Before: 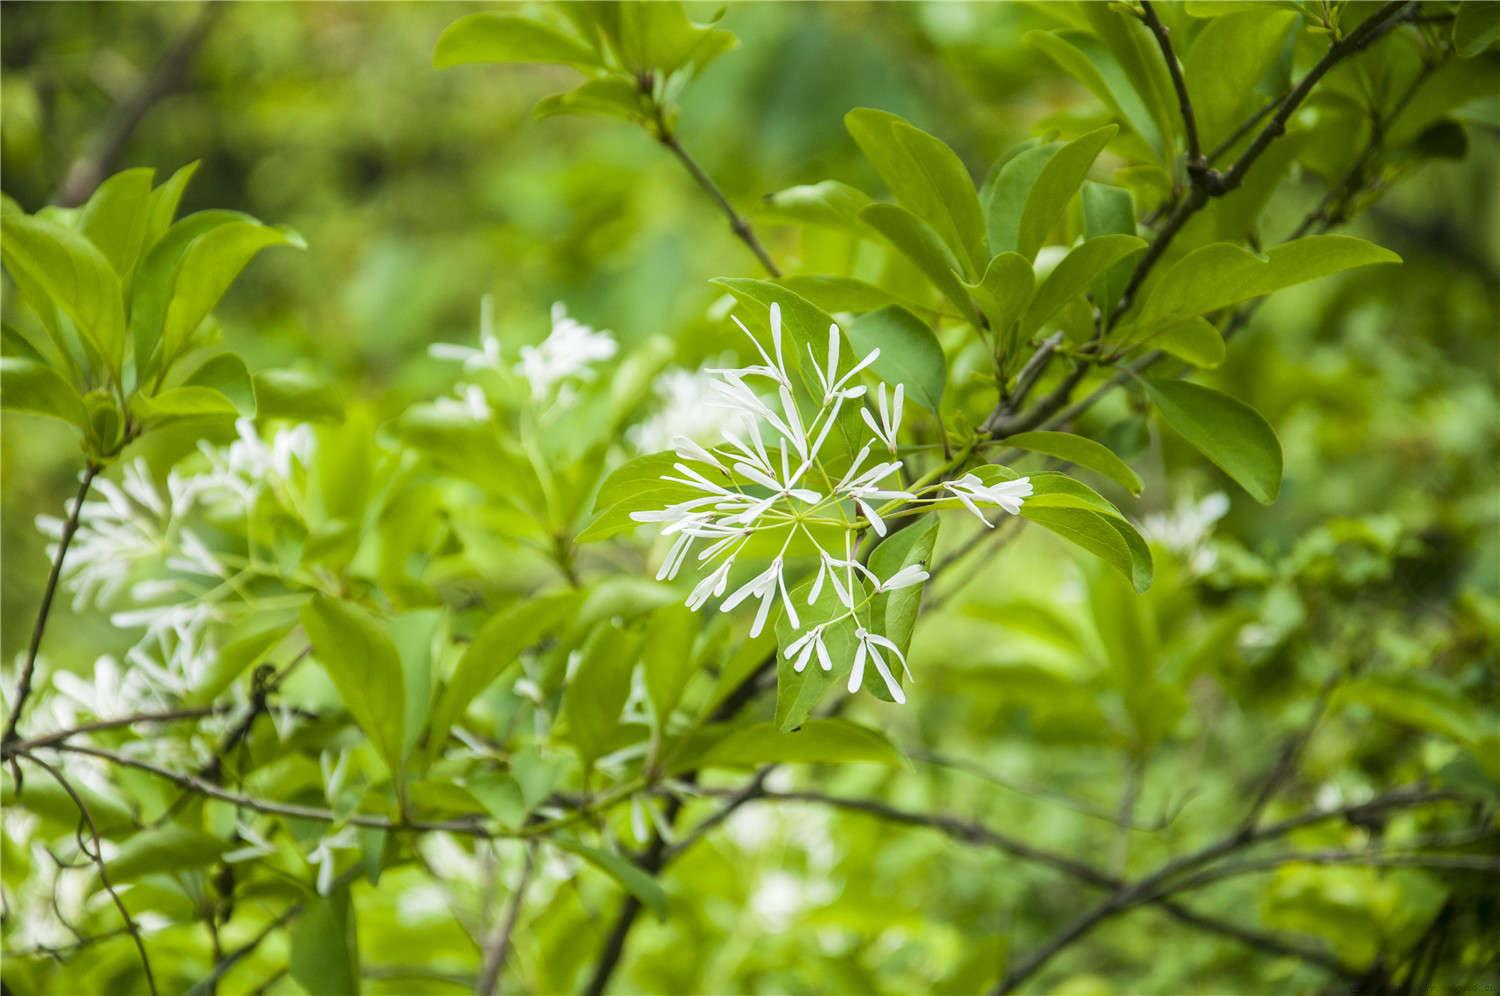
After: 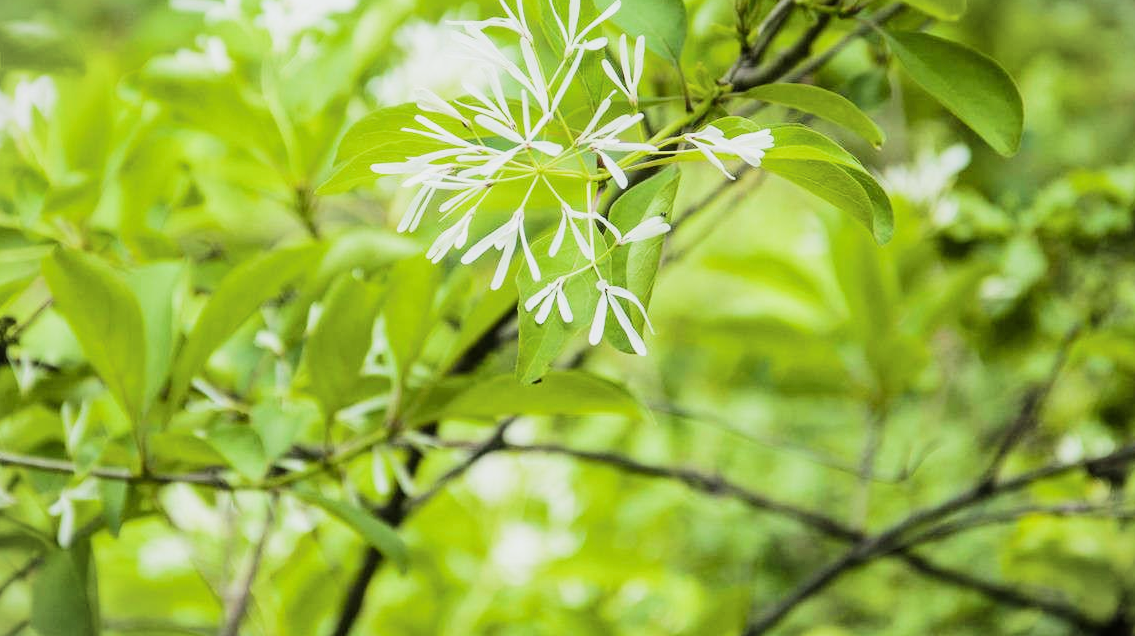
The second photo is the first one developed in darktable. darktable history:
vignetting: fall-off start 100%, brightness -0.282, width/height ratio 1.31
filmic rgb: black relative exposure -7.5 EV, white relative exposure 5 EV, hardness 3.31, contrast 1.3, contrast in shadows safe
exposure: black level correction 0, exposure 0.5 EV, compensate exposure bias true, compensate highlight preservation false
crop and rotate: left 17.299%, top 35.115%, right 7.015%, bottom 1.024%
